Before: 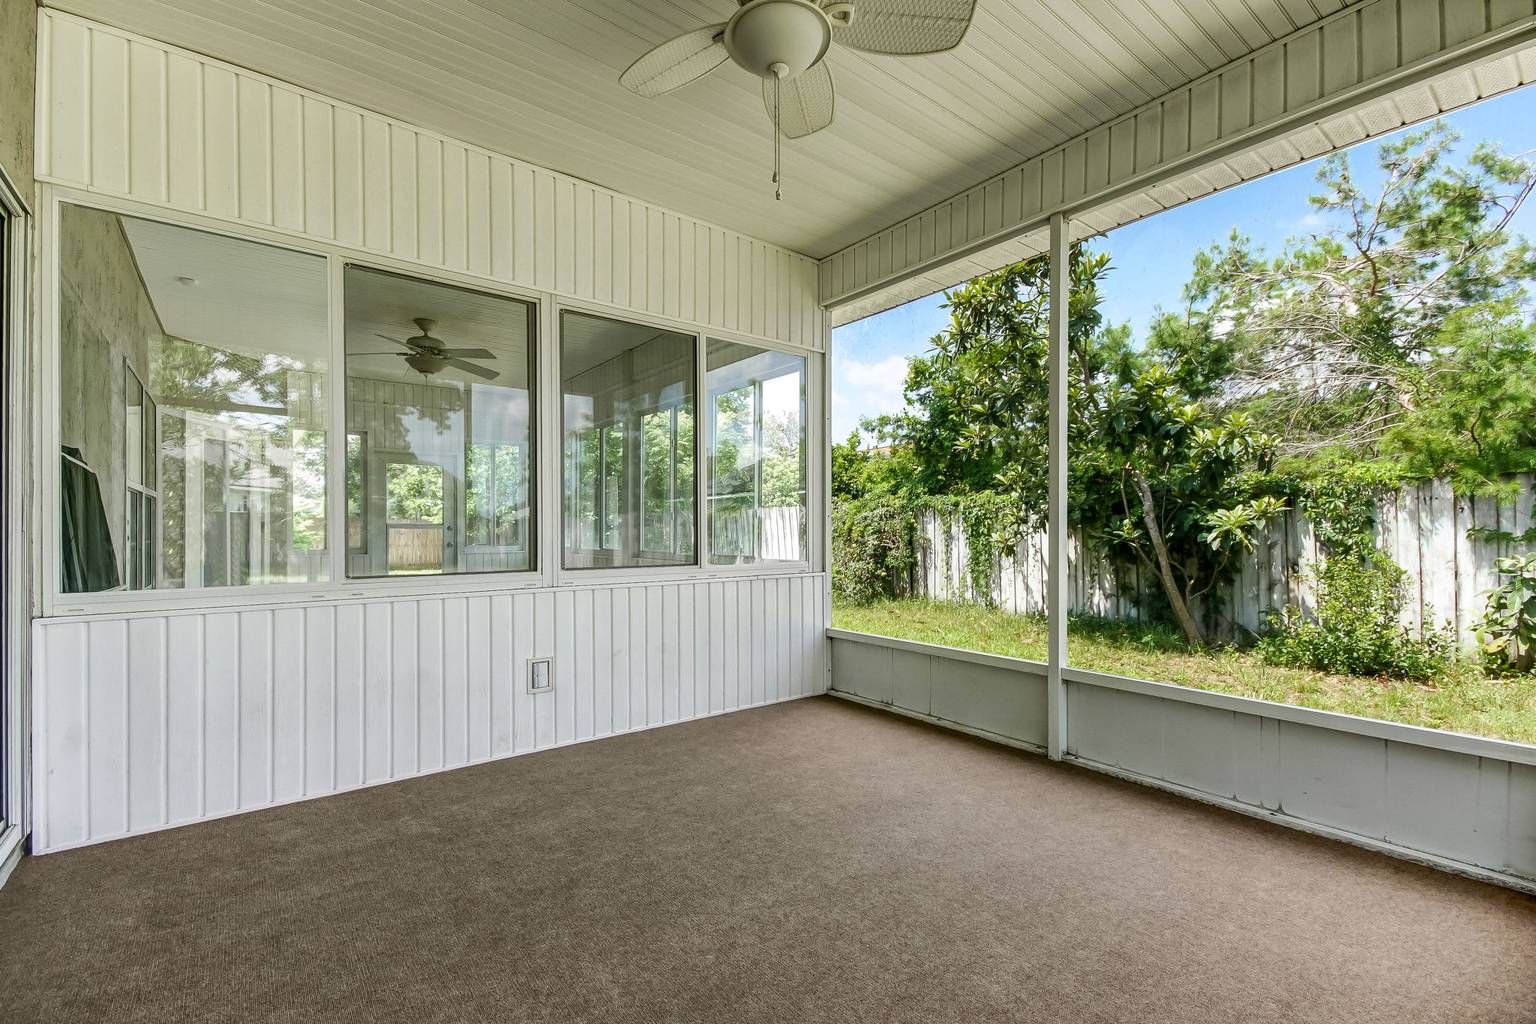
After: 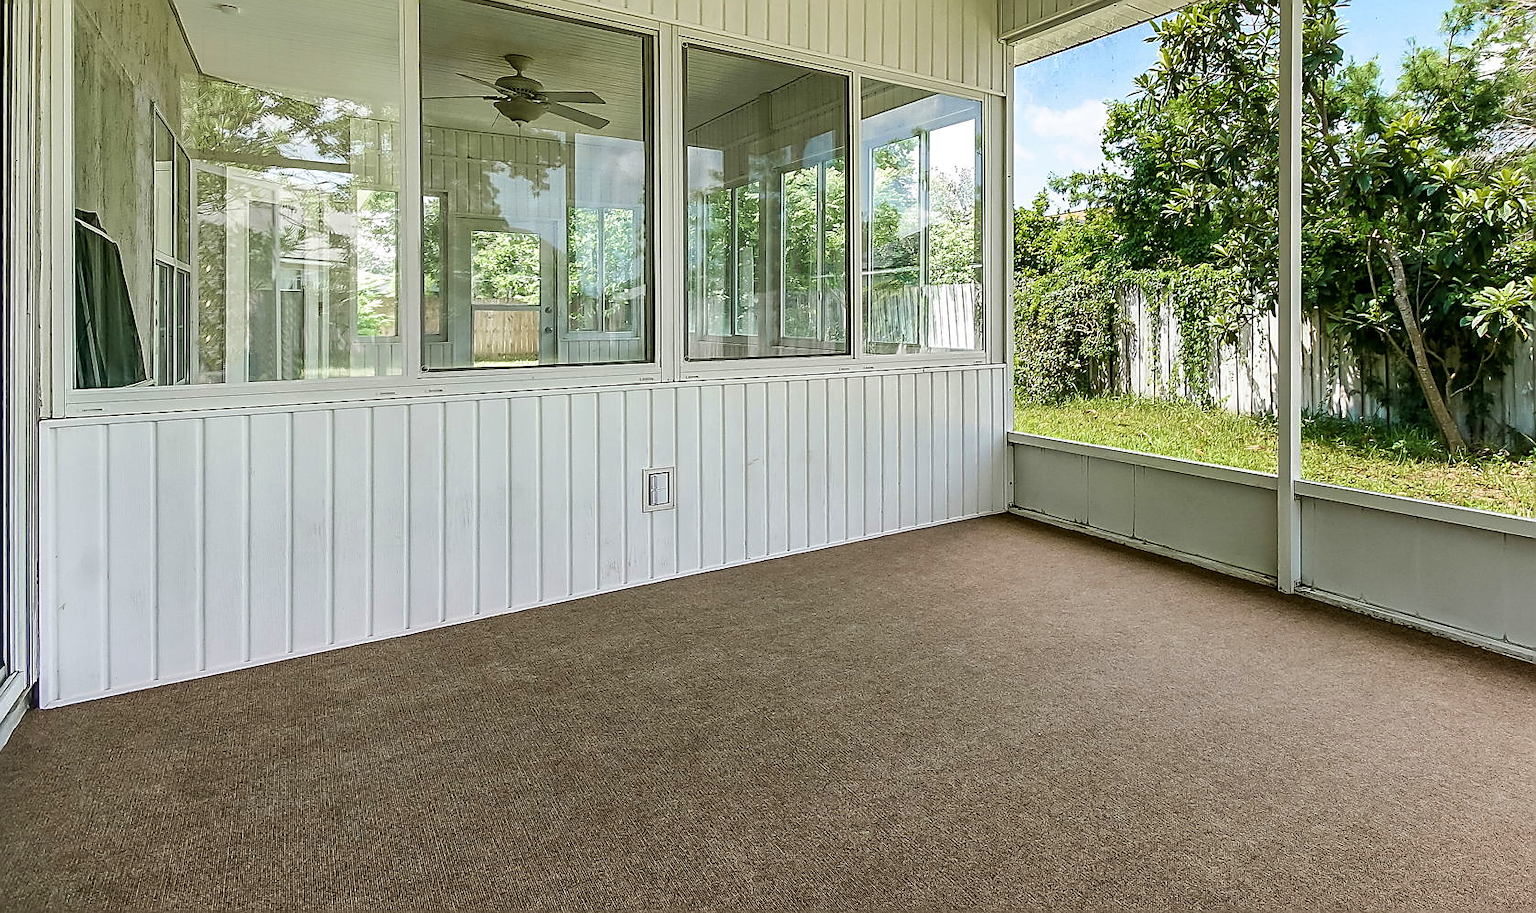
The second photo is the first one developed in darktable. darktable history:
velvia: on, module defaults
crop: top 26.79%, right 17.96%
exposure: compensate highlight preservation false
sharpen: radius 1.35, amount 1.249, threshold 0.805
